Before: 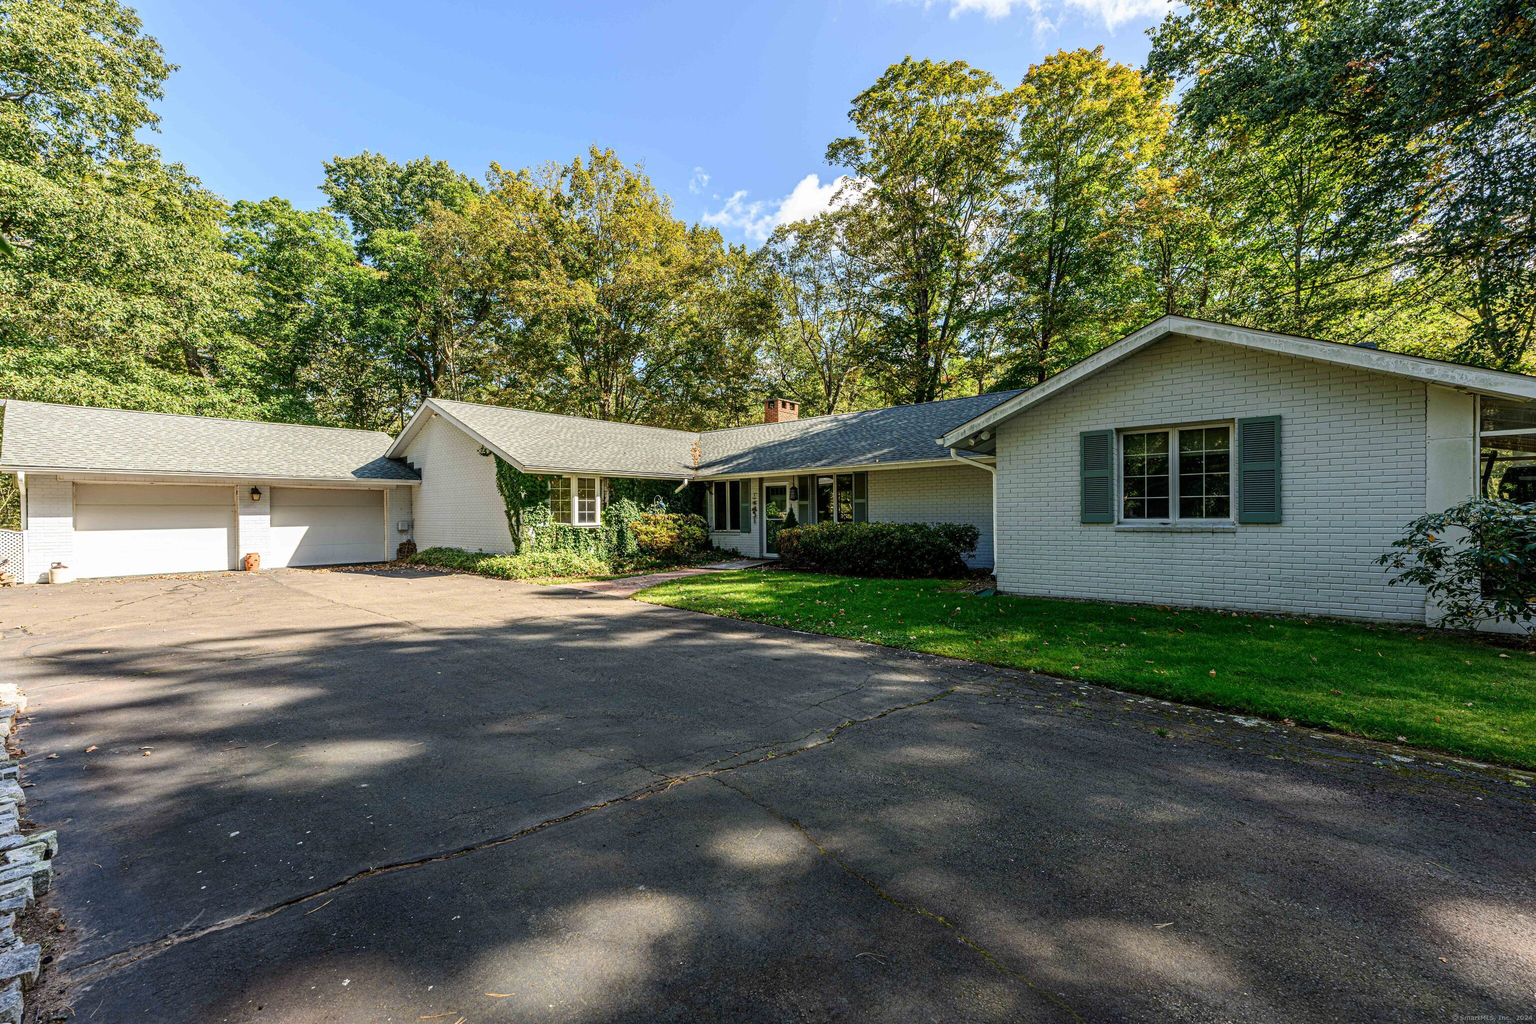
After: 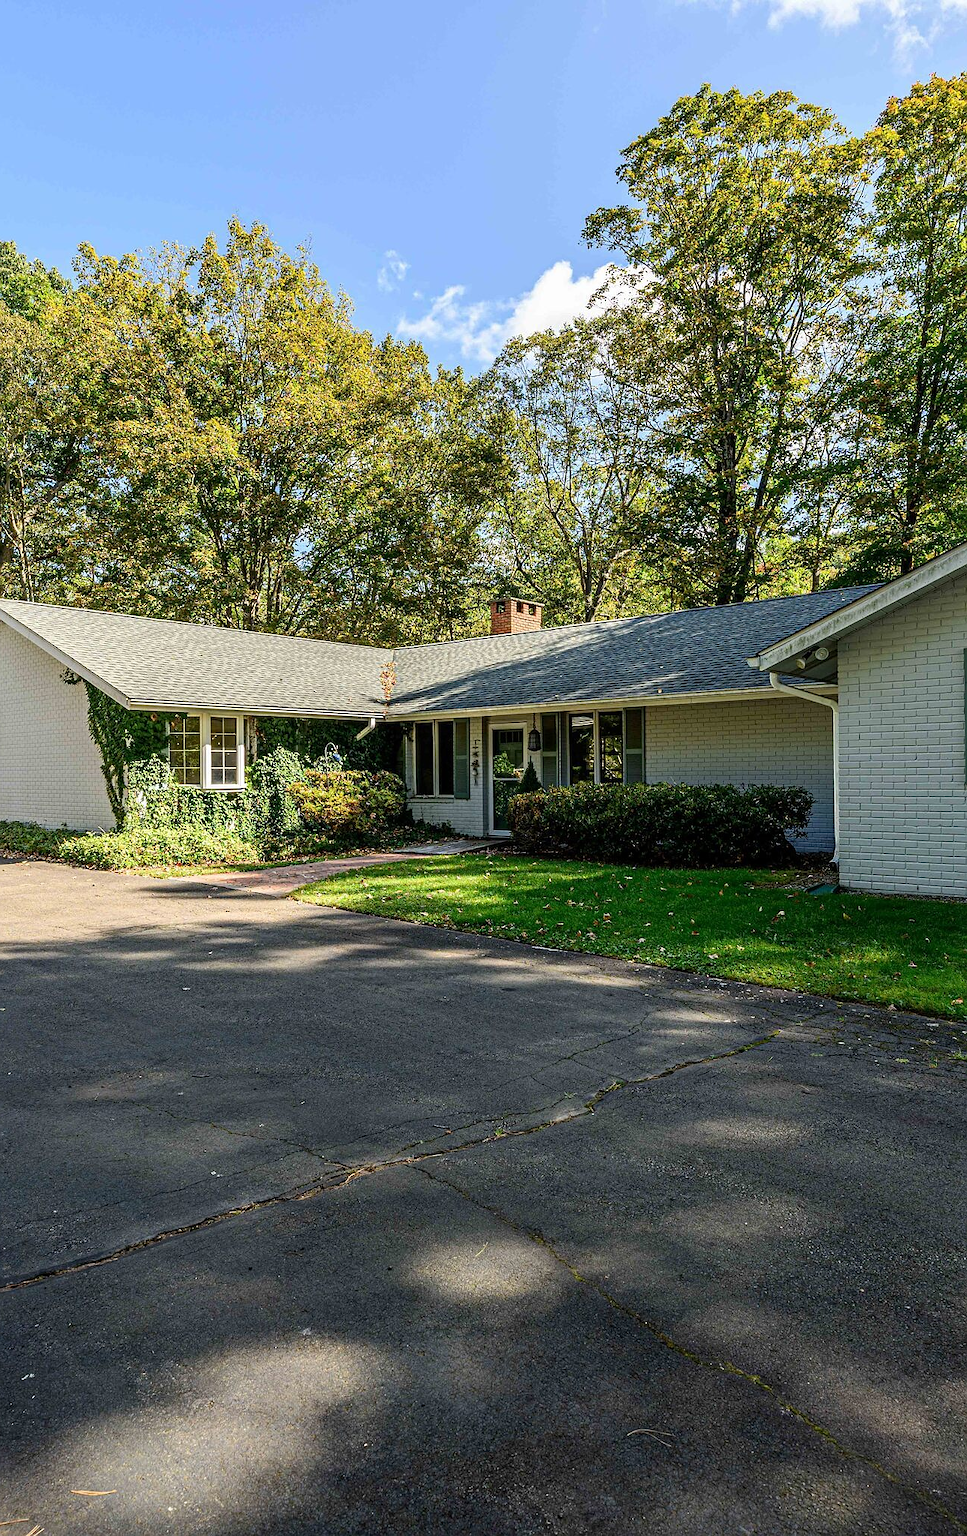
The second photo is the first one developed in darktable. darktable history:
crop: left 28.49%, right 29.511%
exposure: compensate exposure bias true, compensate highlight preservation false
sharpen: radius 0.981, amount 0.603
